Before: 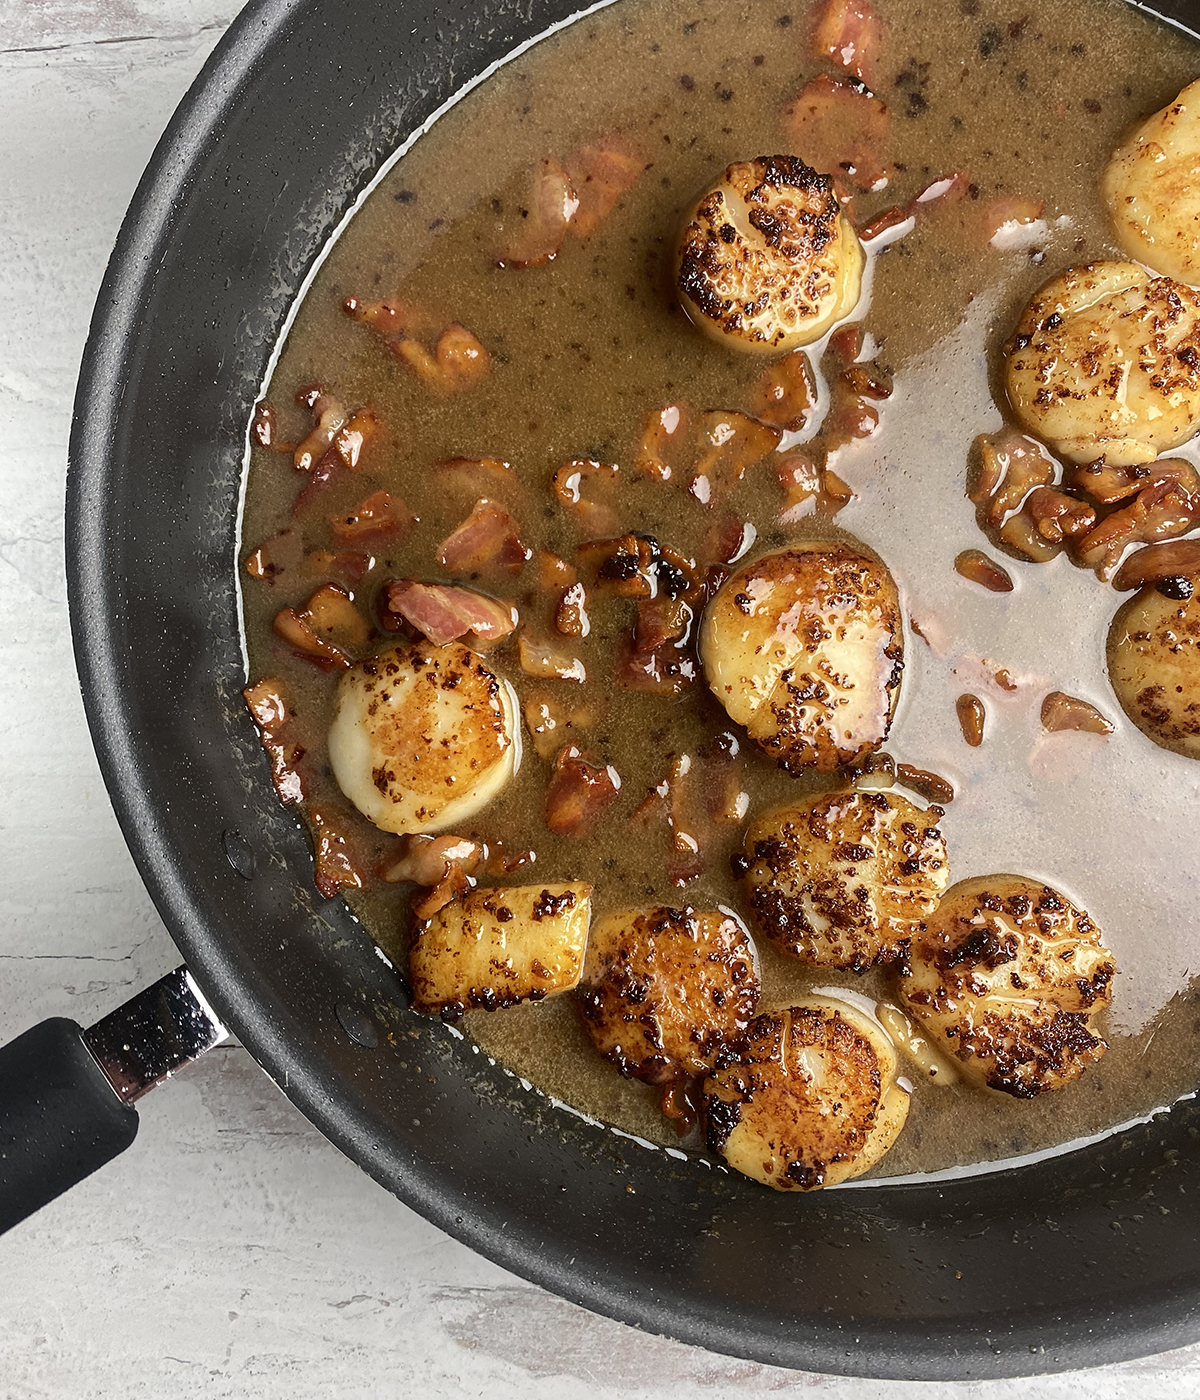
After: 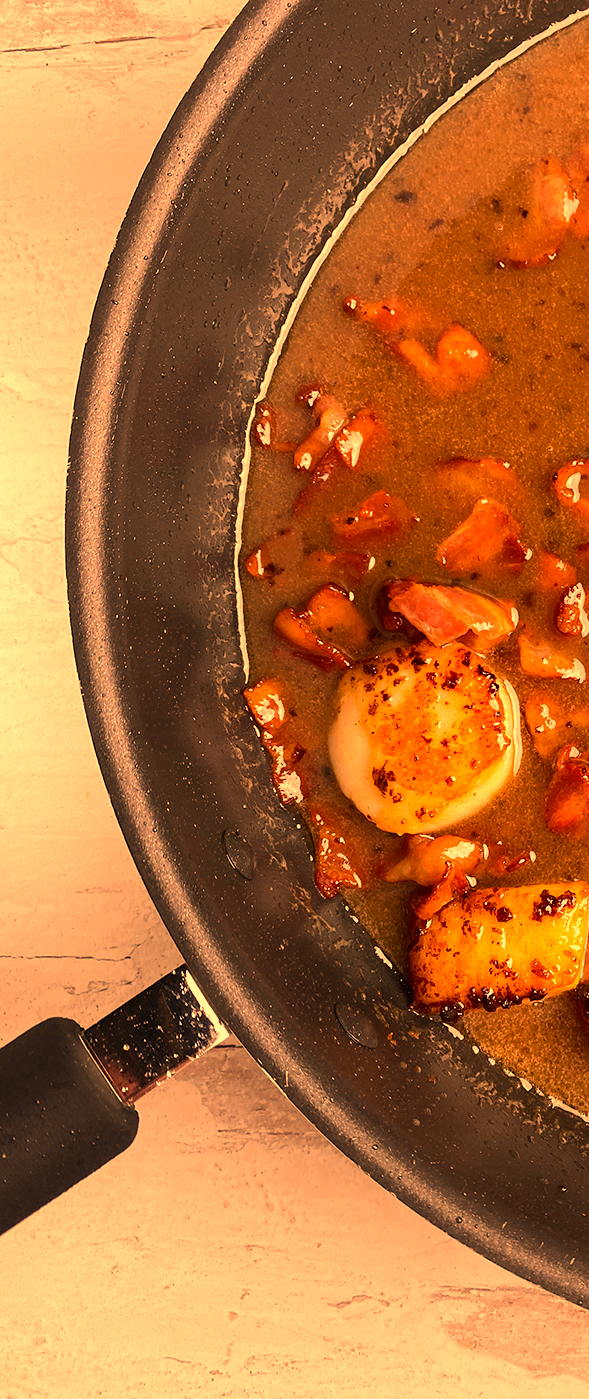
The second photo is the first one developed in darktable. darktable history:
crop and rotate: left 0%, top 0%, right 50.845%
white balance: red 1.467, blue 0.684
